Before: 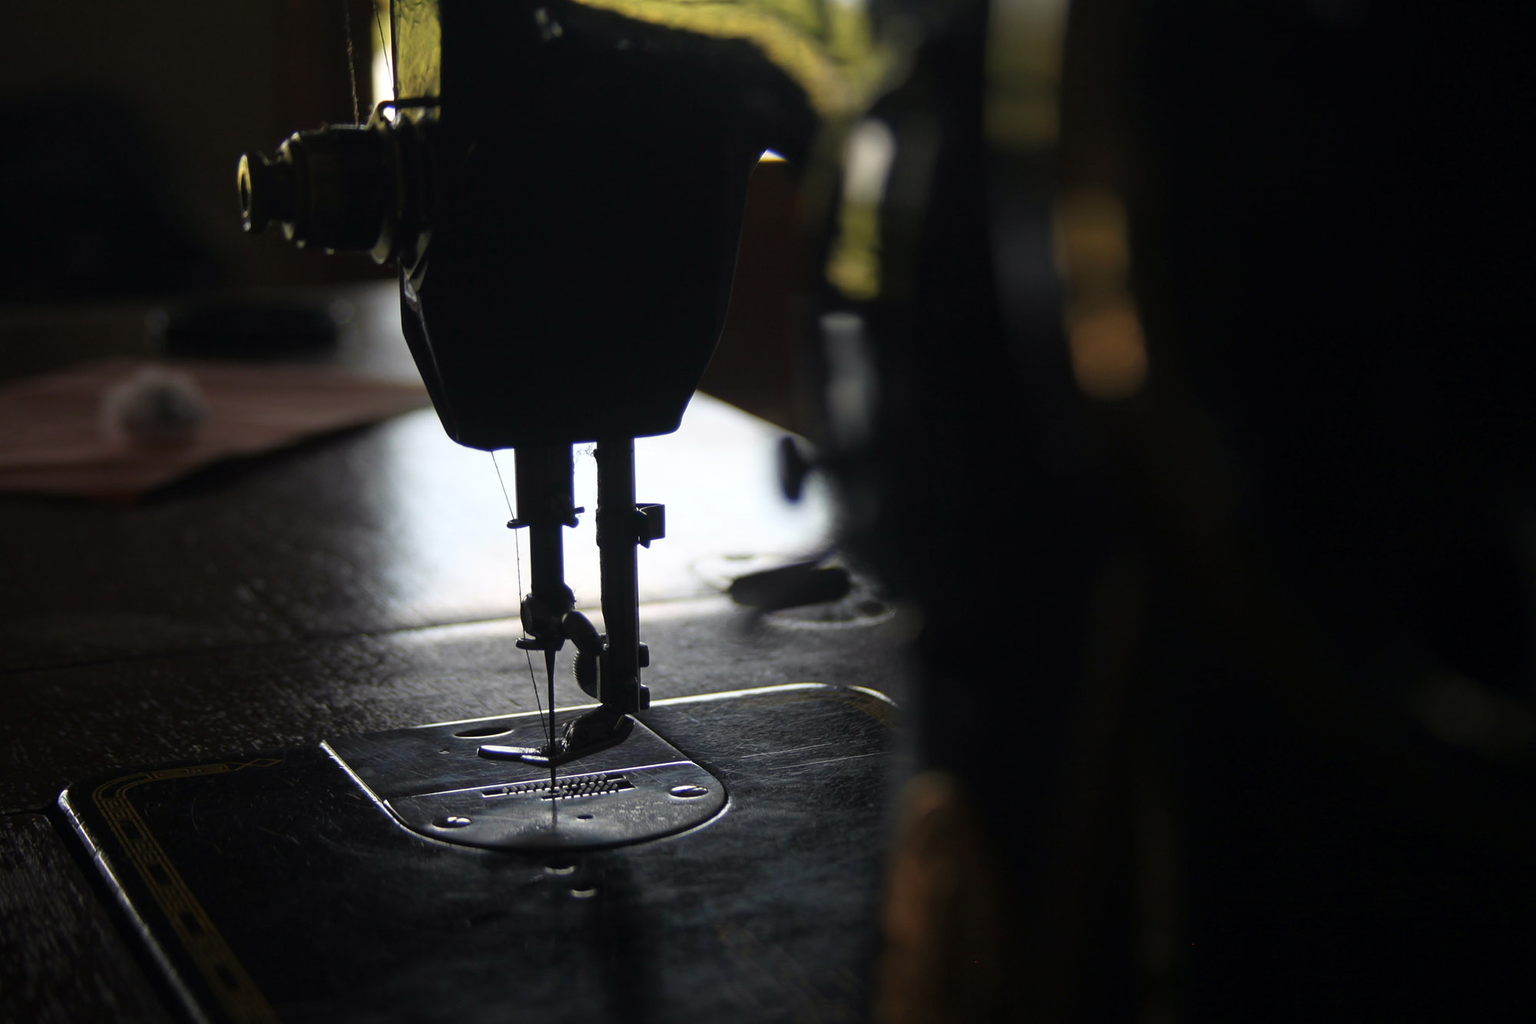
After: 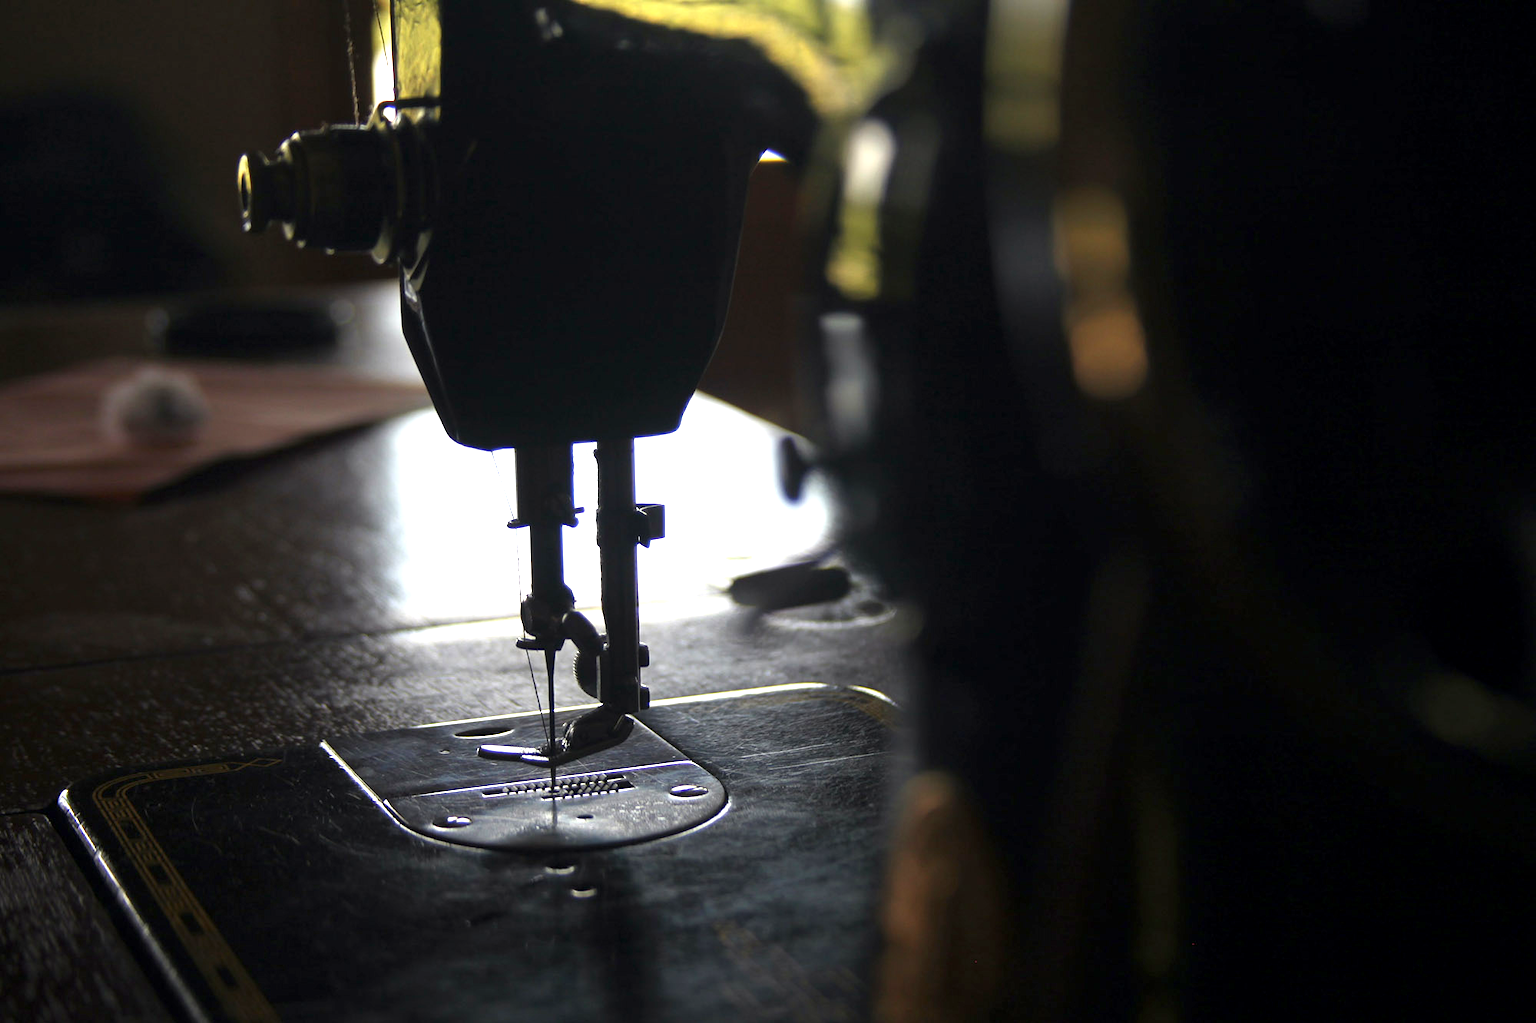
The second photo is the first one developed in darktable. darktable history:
exposure: black level correction 0.001, exposure 1.131 EV, compensate exposure bias true, compensate highlight preservation false
